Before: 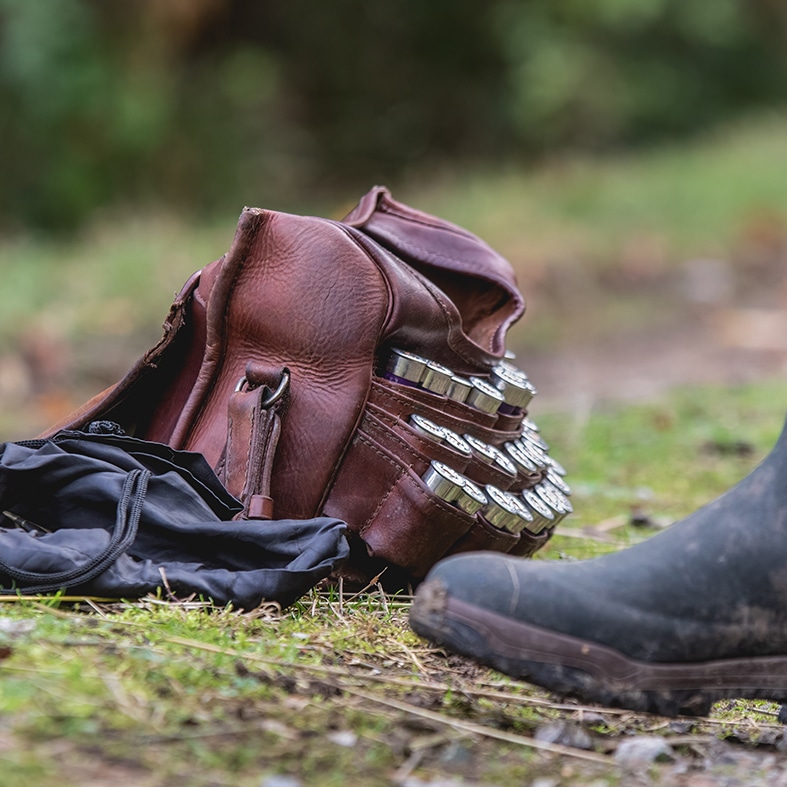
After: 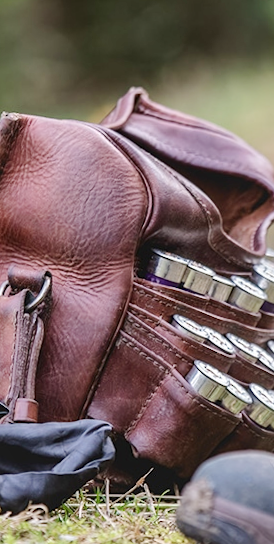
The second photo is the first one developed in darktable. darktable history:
crop and rotate: left 29.476%, top 10.214%, right 35.32%, bottom 17.333%
local contrast: mode bilateral grid, contrast 20, coarseness 50, detail 150%, midtone range 0.2
rotate and perspective: rotation -1.32°, lens shift (horizontal) -0.031, crop left 0.015, crop right 0.985, crop top 0.047, crop bottom 0.982
base curve: curves: ch0 [(0, 0) (0.158, 0.273) (0.879, 0.895) (1, 1)], preserve colors none
